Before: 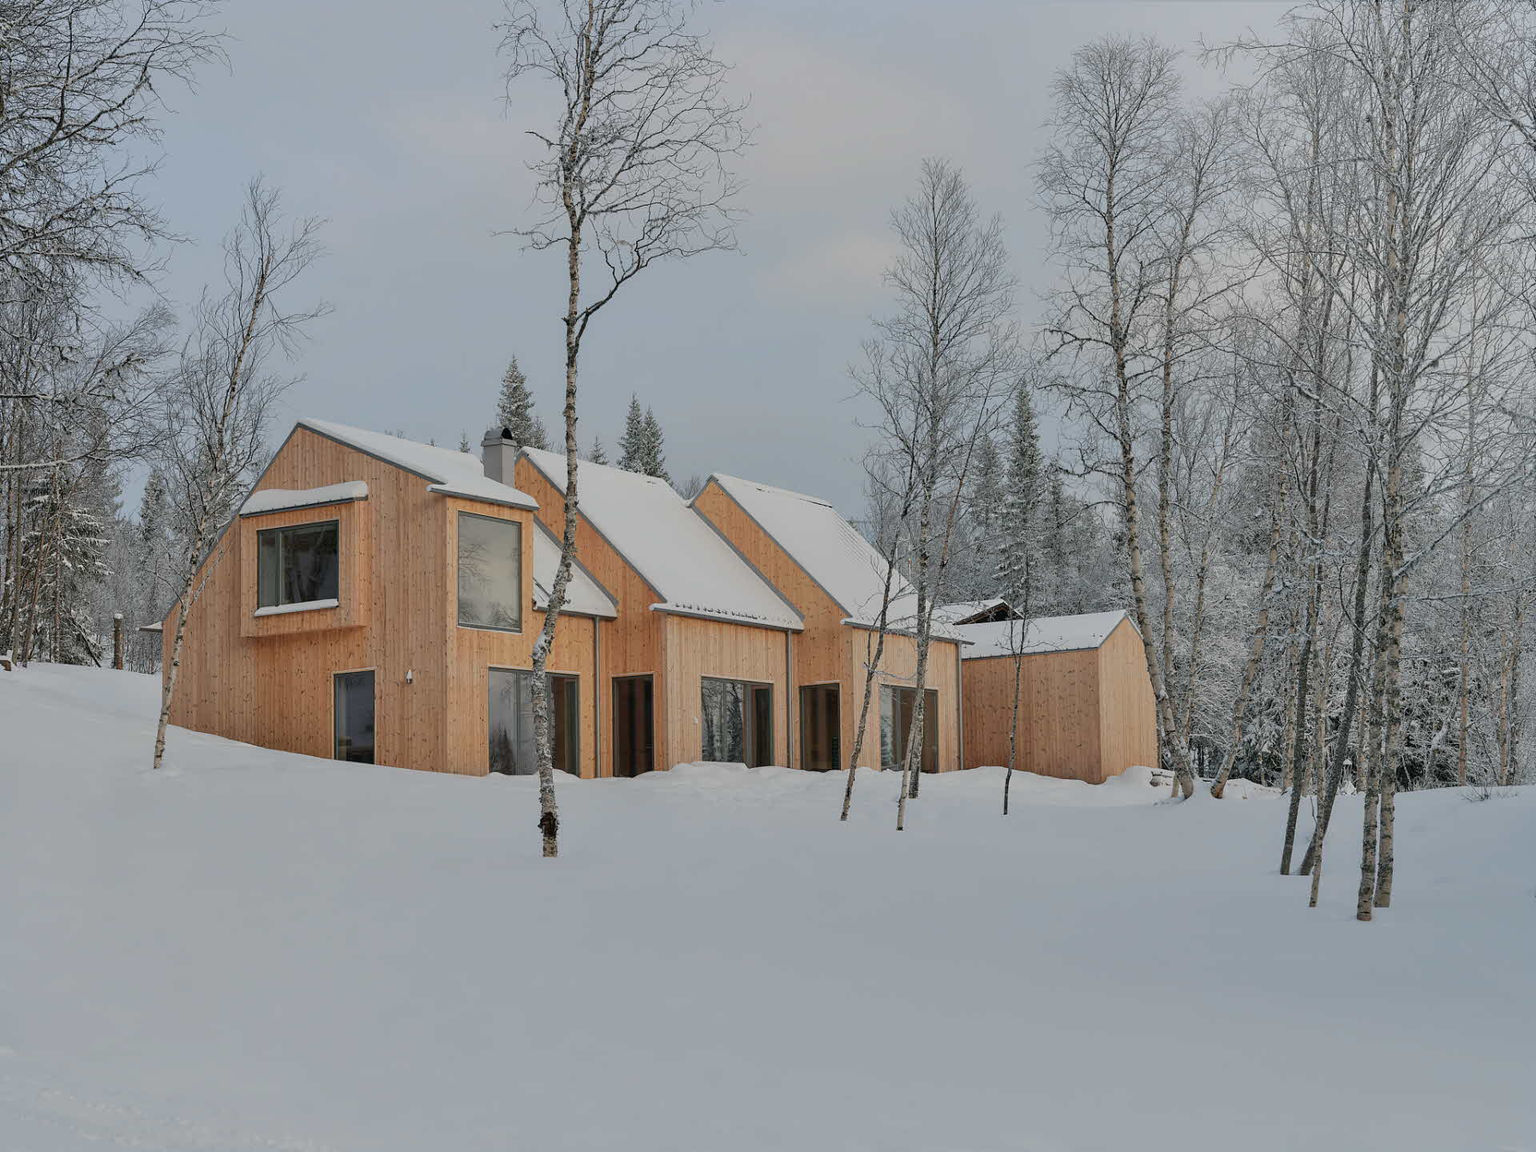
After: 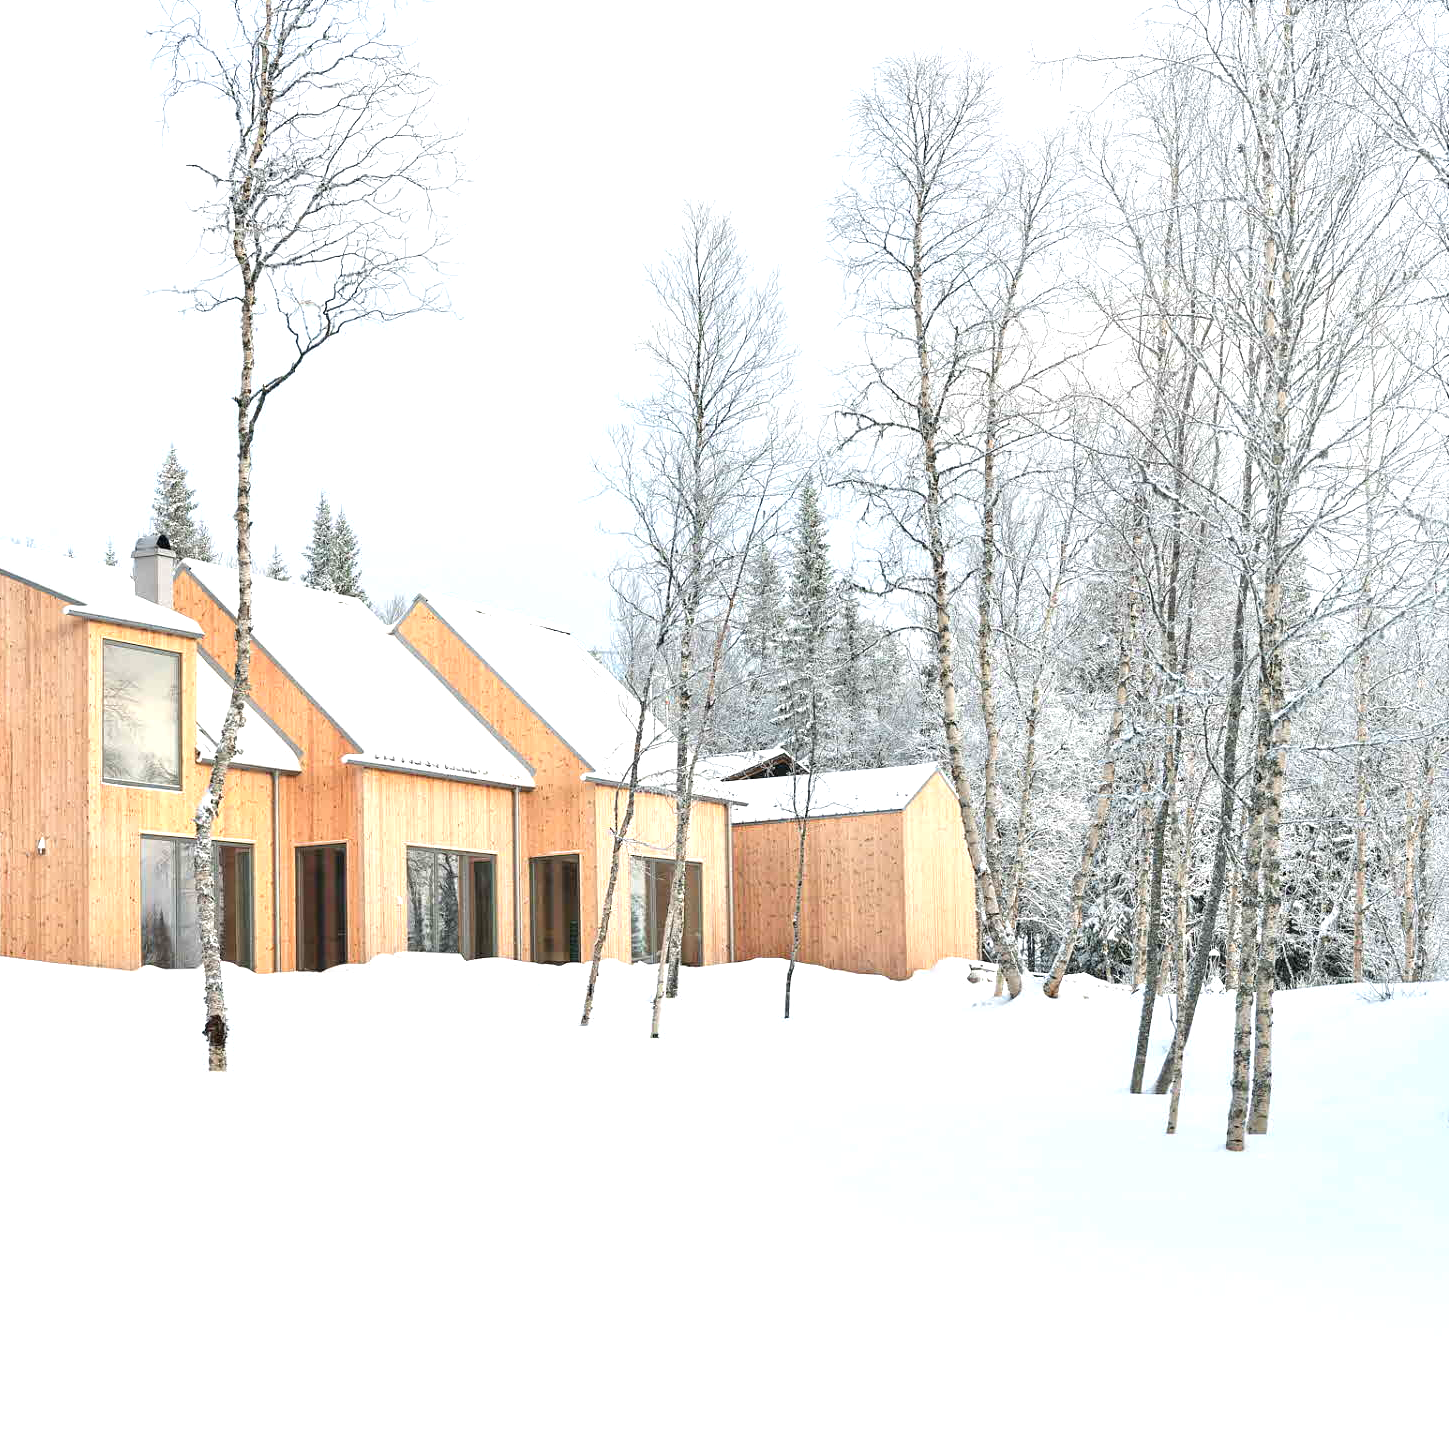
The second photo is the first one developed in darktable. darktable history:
crop and rotate: left 24.527%
exposure: black level correction 0, exposure 1.686 EV, compensate highlight preservation false
